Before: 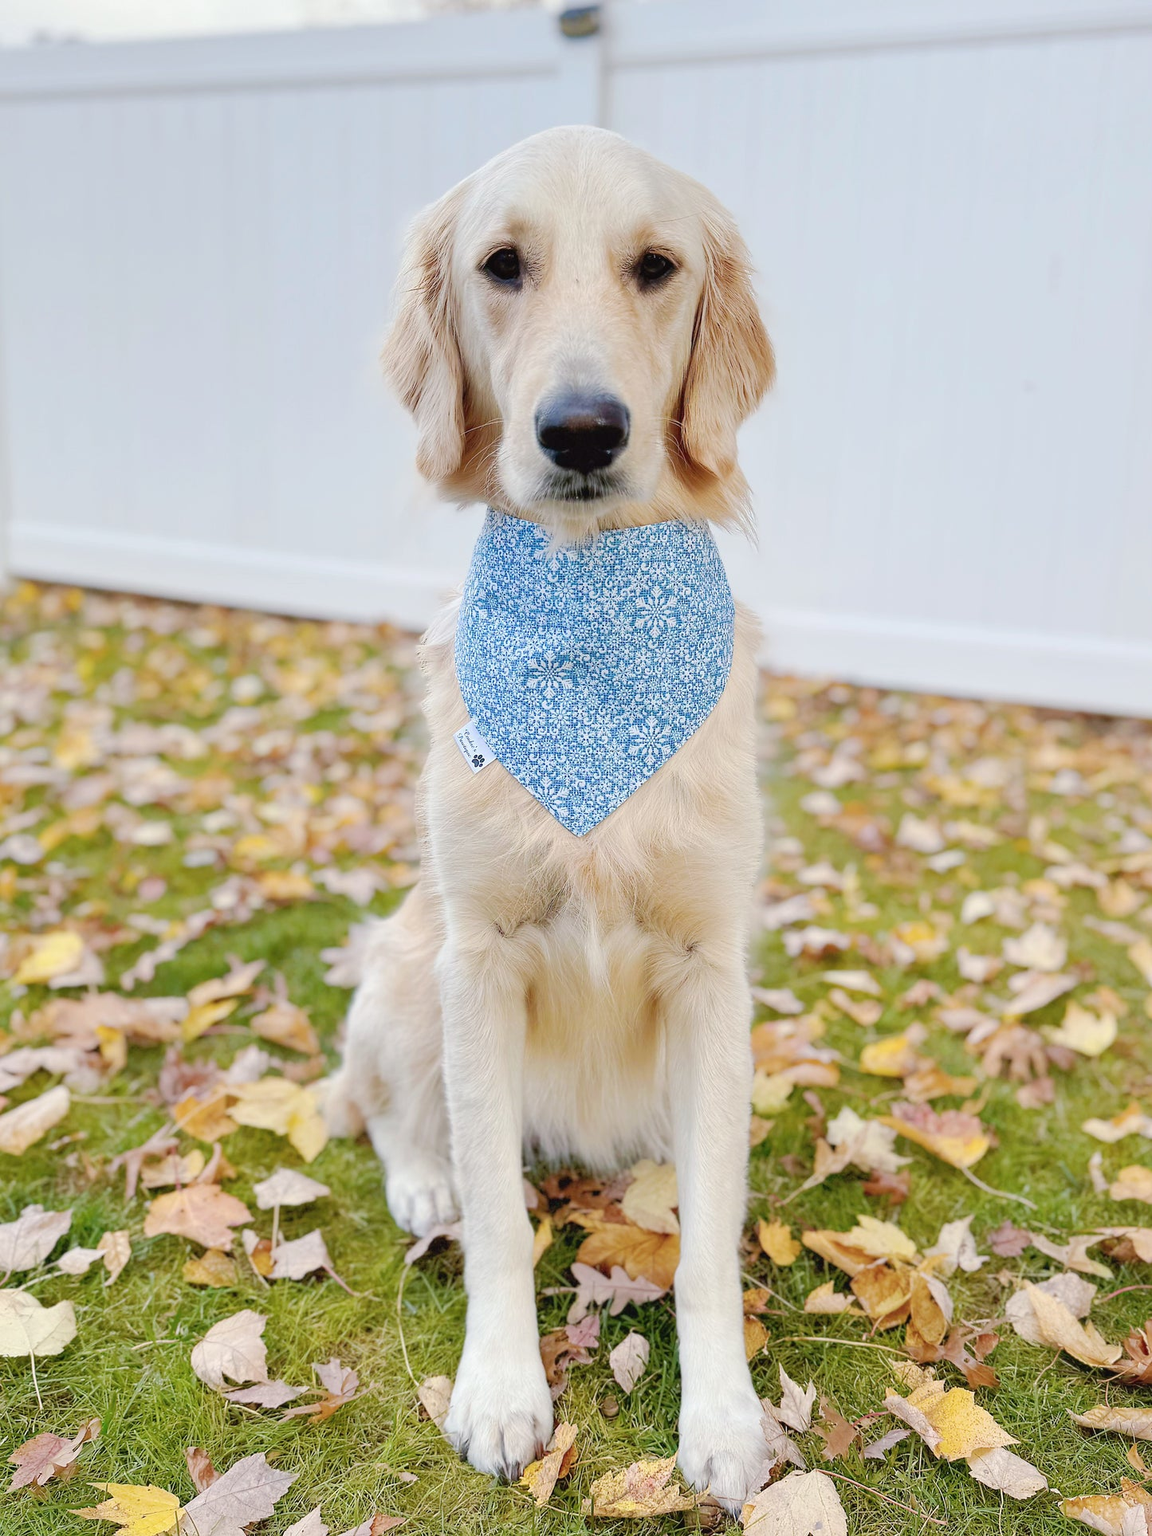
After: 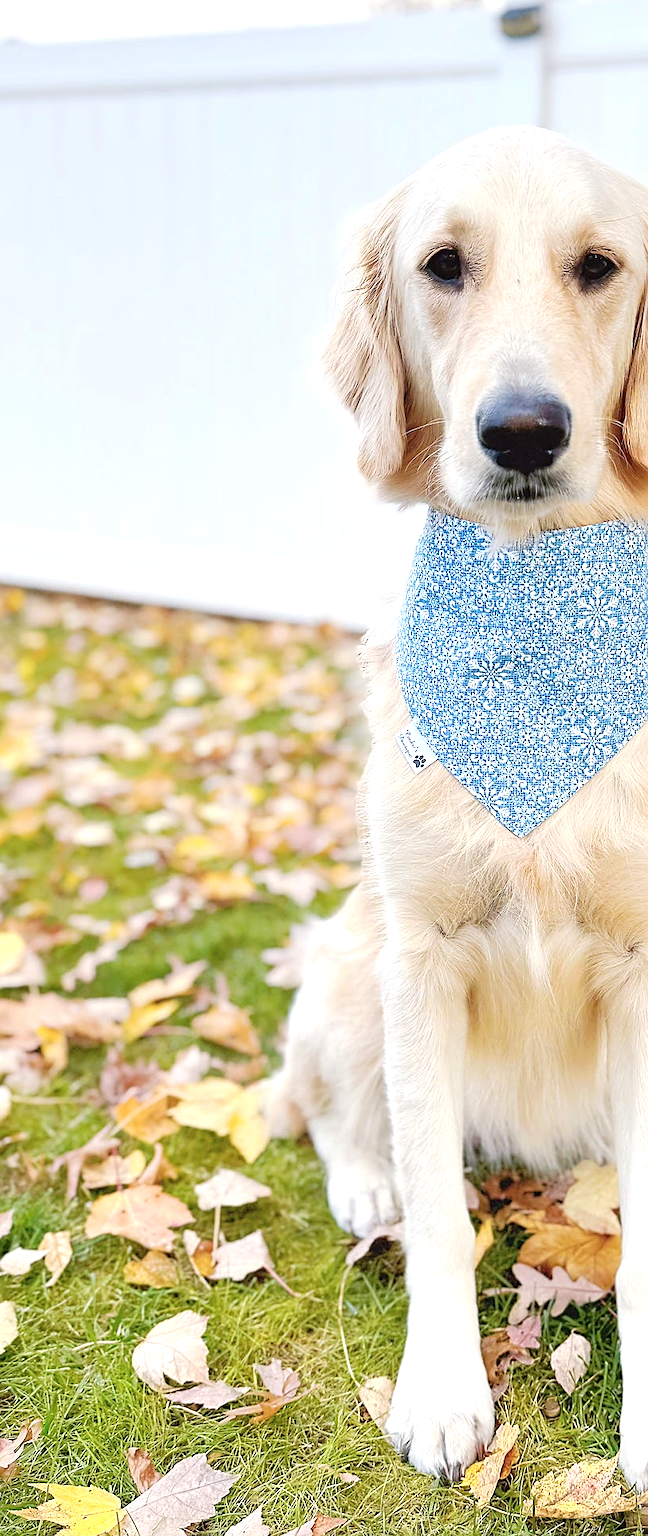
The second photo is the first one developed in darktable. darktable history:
crop: left 5.134%, right 38.574%
exposure: exposure 0.558 EV, compensate highlight preservation false
sharpen: on, module defaults
